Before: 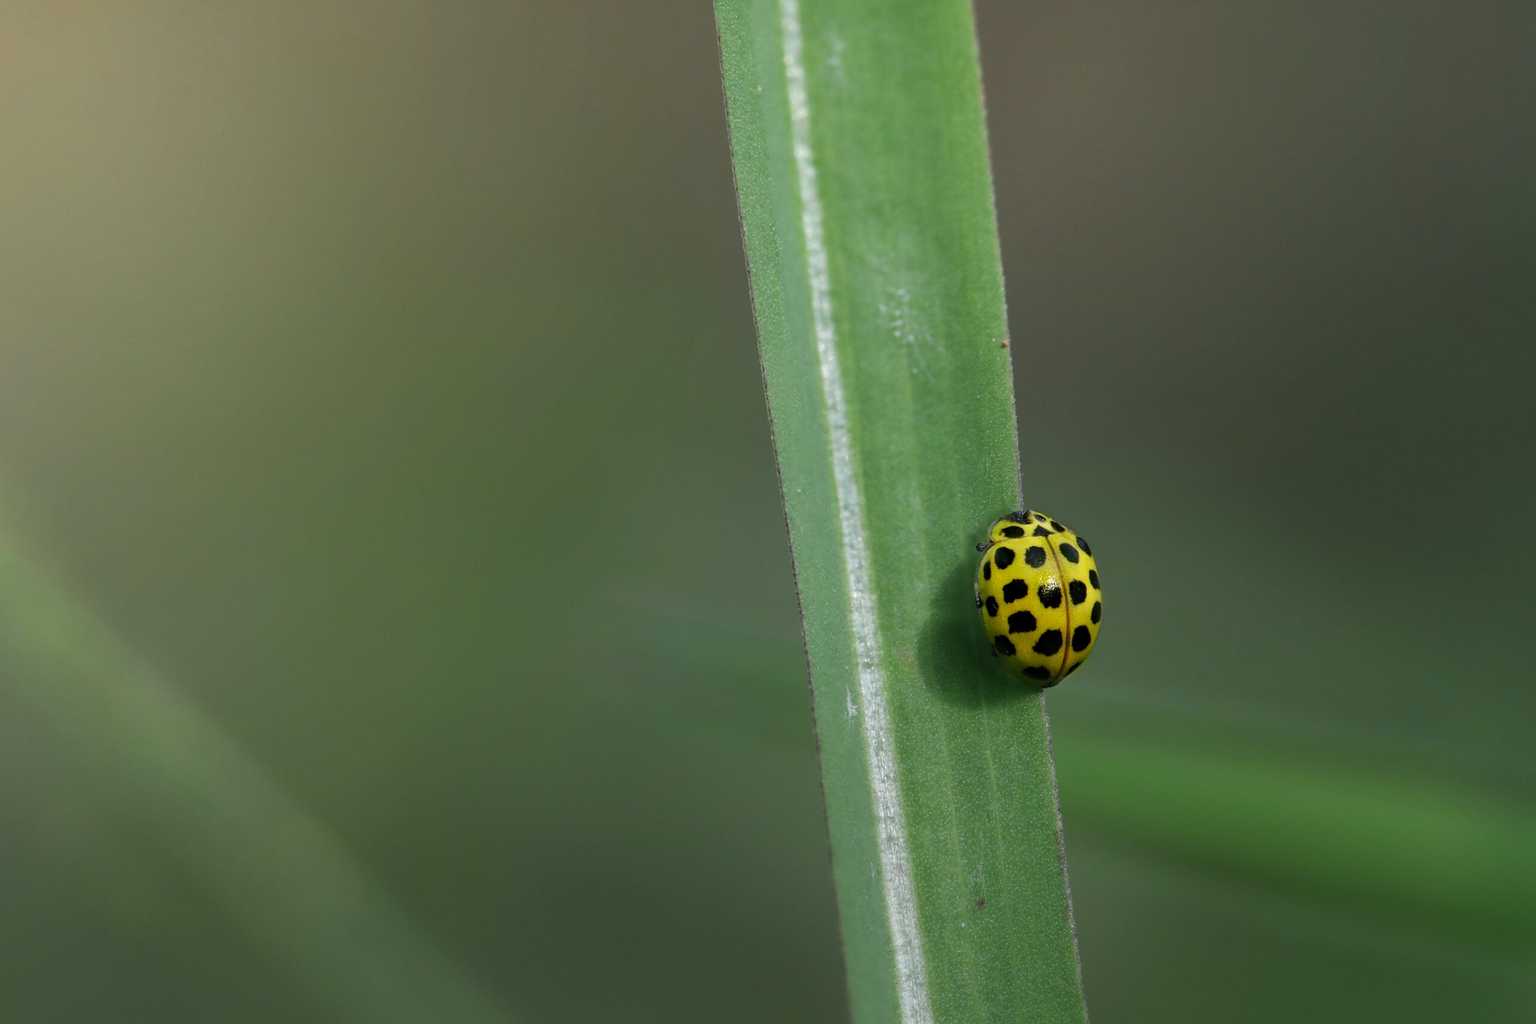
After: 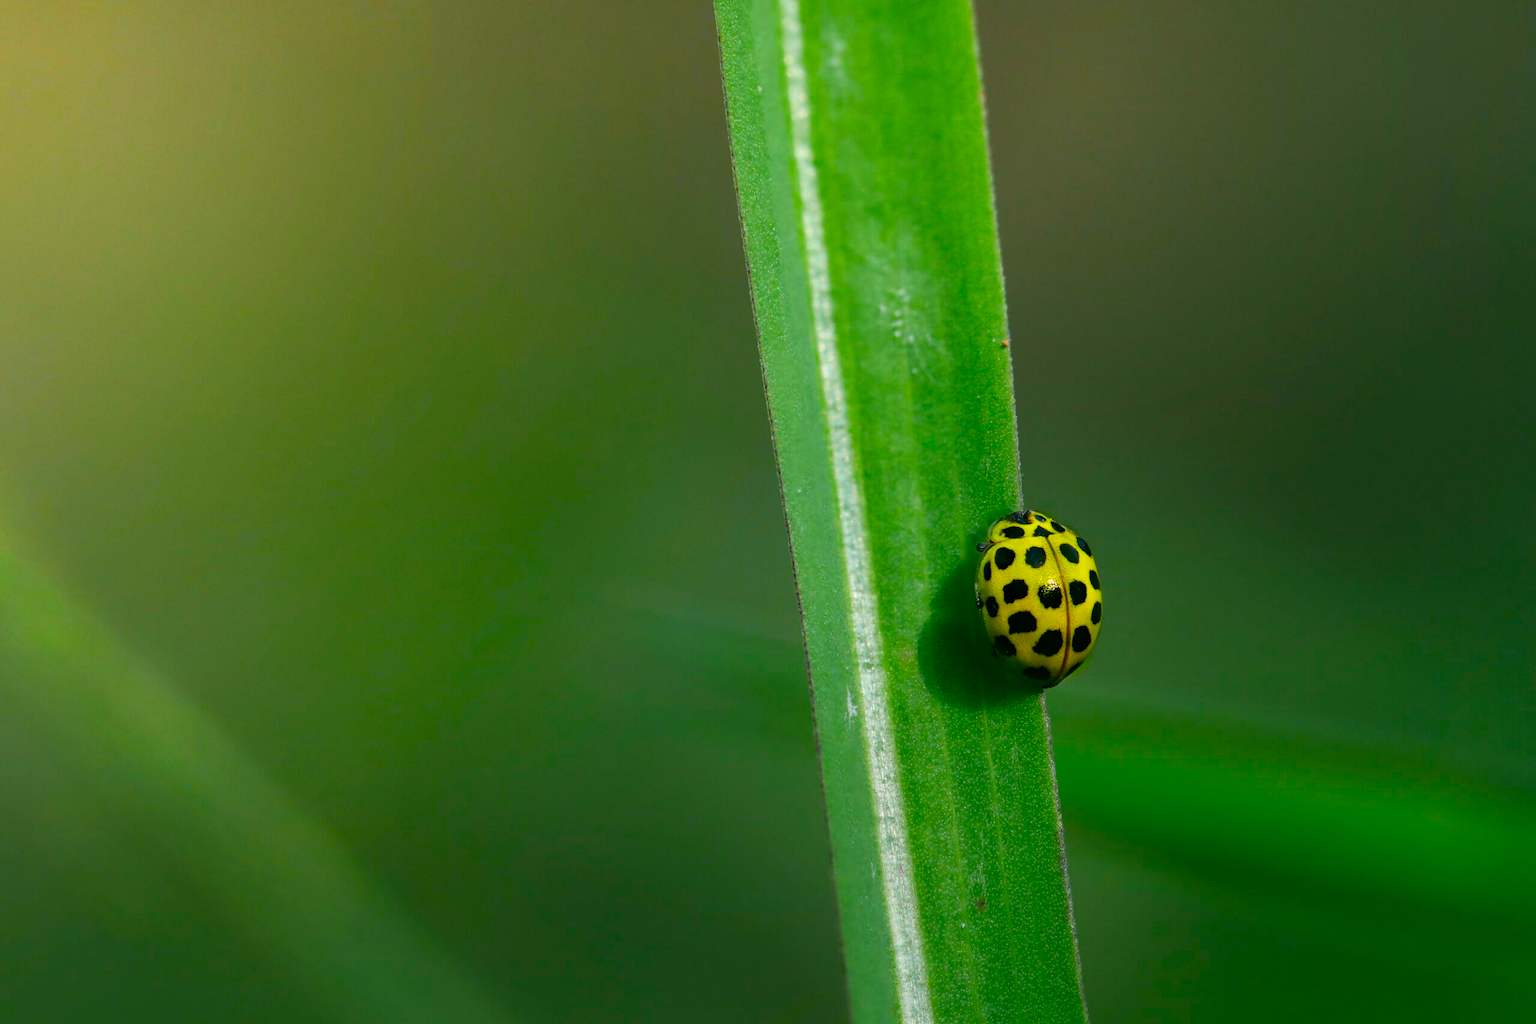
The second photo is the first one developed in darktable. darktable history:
color correction: highlights a* -0.365, highlights b* 9.11, shadows a* -8.77, shadows b* 1.44
color balance rgb: linear chroma grading › global chroma 0.349%, perceptual saturation grading › global saturation 31.023%, global vibrance 20%
contrast brightness saturation: contrast 0.157, saturation 0.32
